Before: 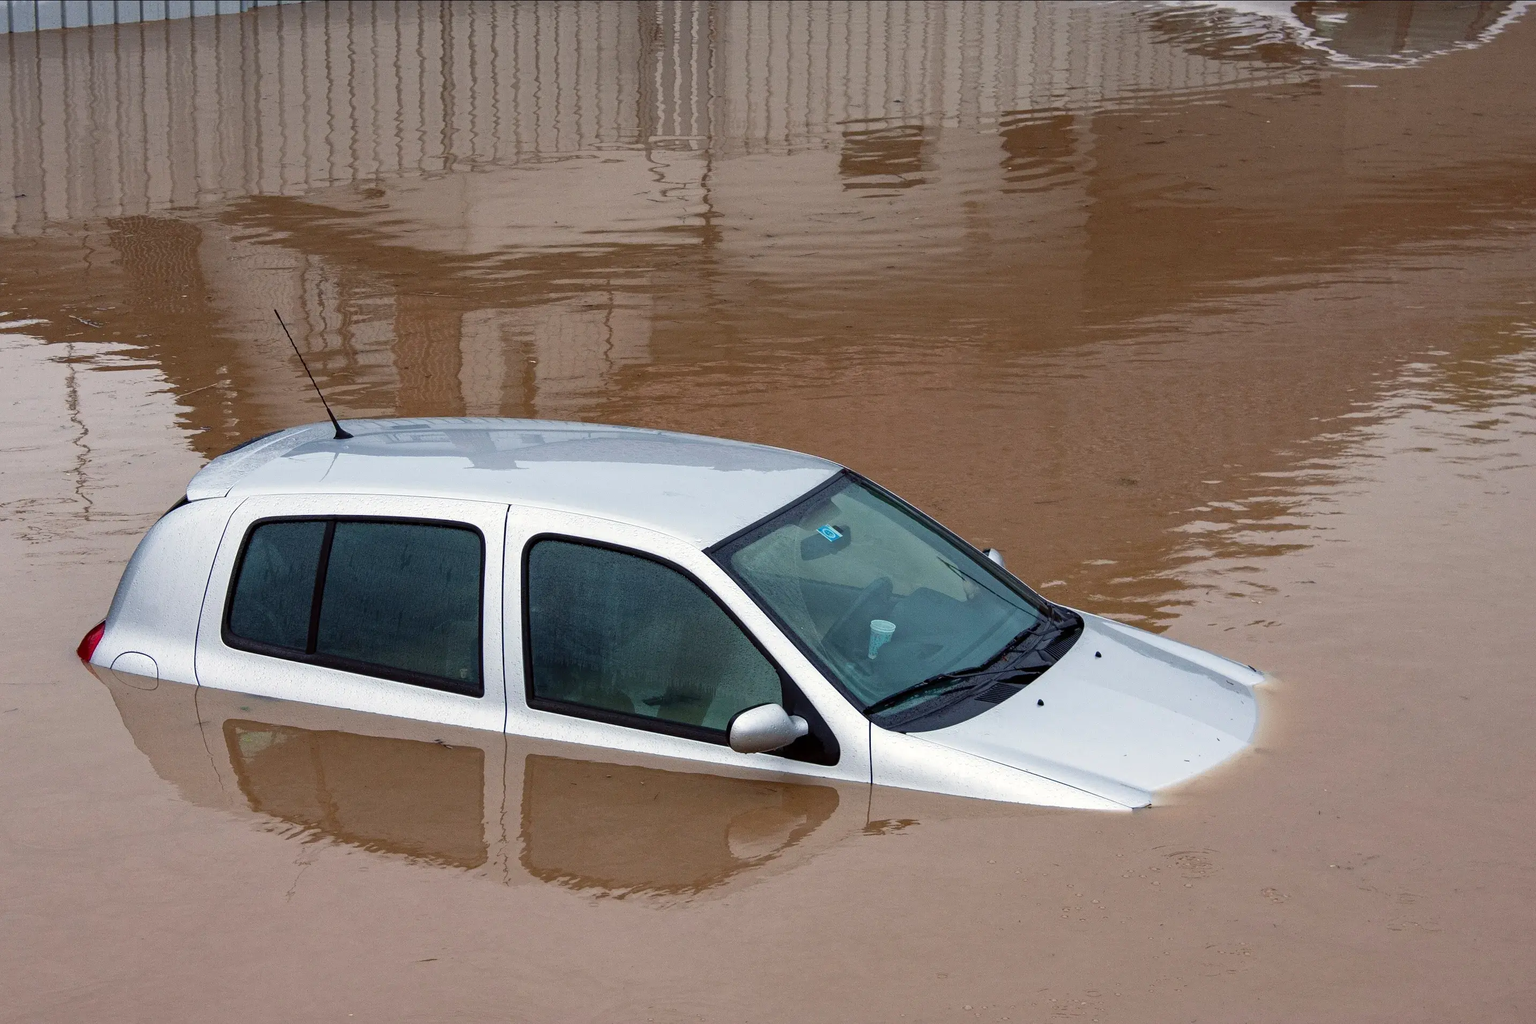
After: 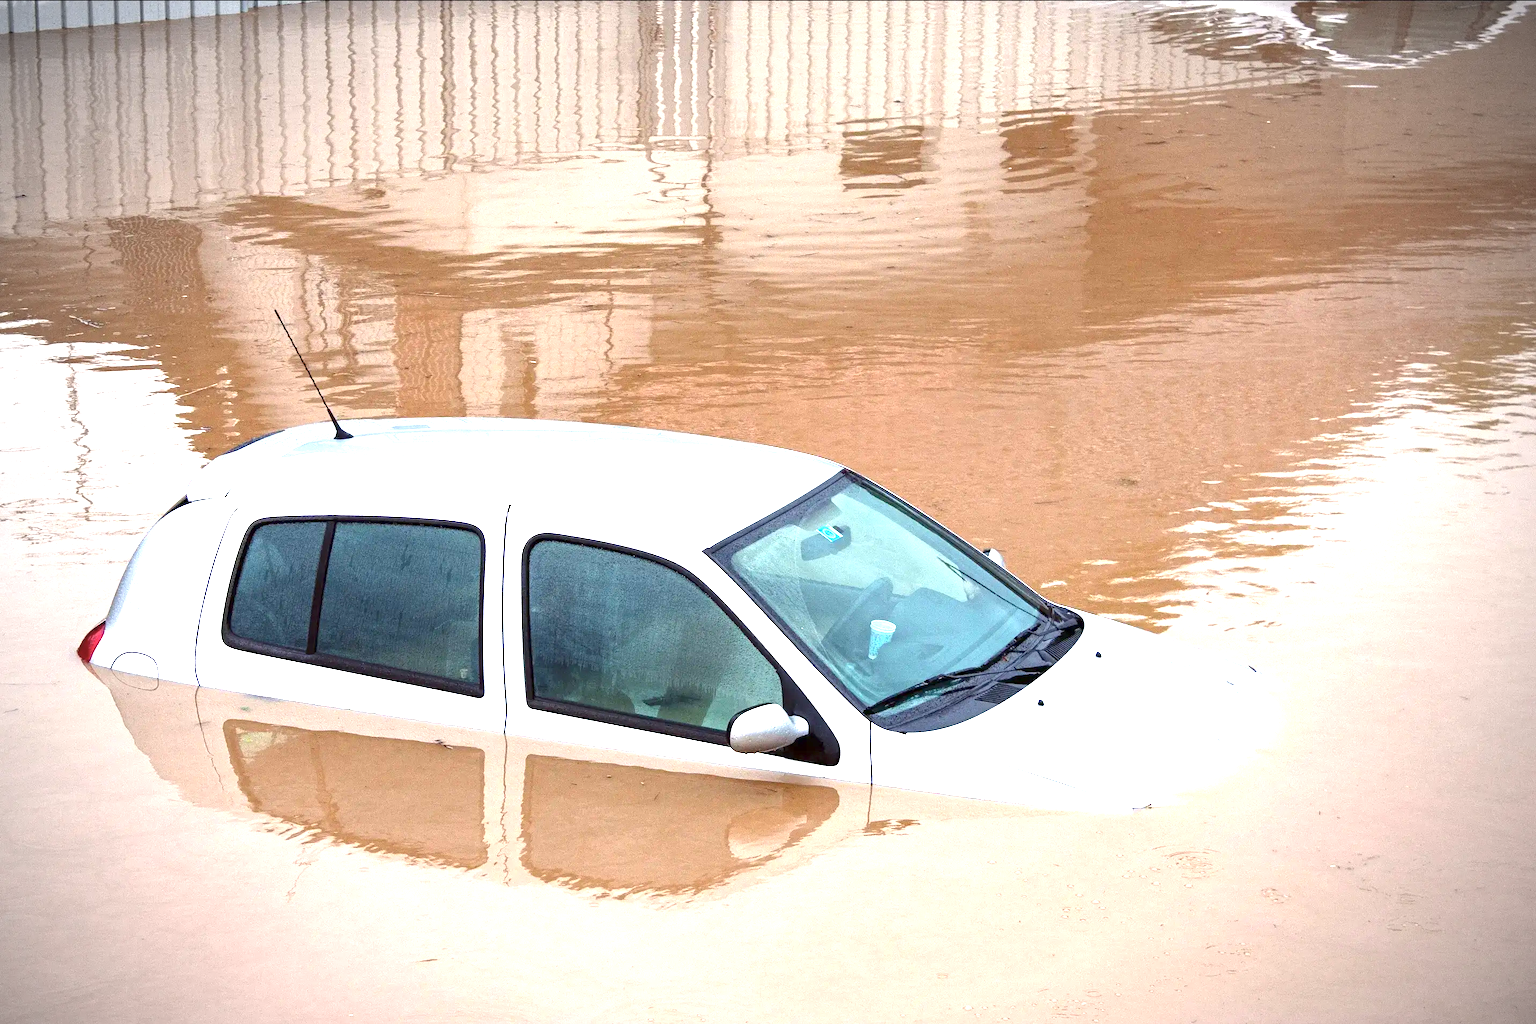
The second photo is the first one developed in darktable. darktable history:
exposure: exposure 2.003 EV, compensate highlight preservation false
vignetting: fall-off start 75%, brightness -0.692, width/height ratio 1.084
